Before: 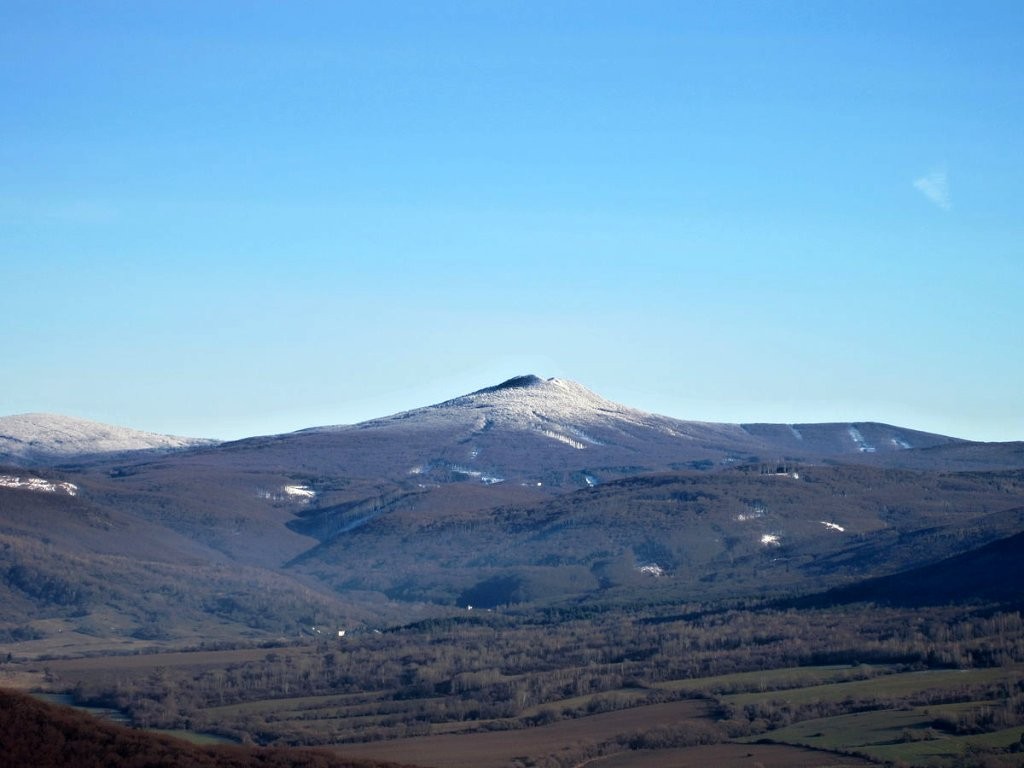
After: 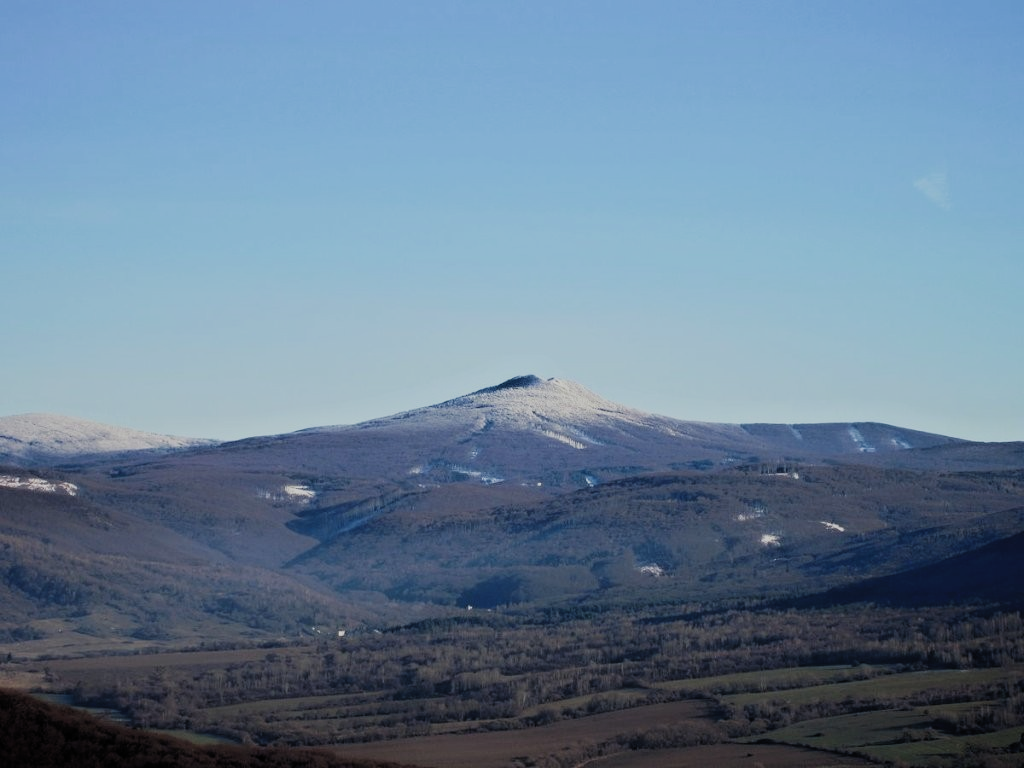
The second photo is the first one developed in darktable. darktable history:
exposure: exposure -0.148 EV, compensate highlight preservation false
filmic rgb: black relative exposure -7.65 EV, white relative exposure 4.56 EV, threshold 5.97 EV, hardness 3.61, color science v5 (2021), contrast in shadows safe, contrast in highlights safe, enable highlight reconstruction true
